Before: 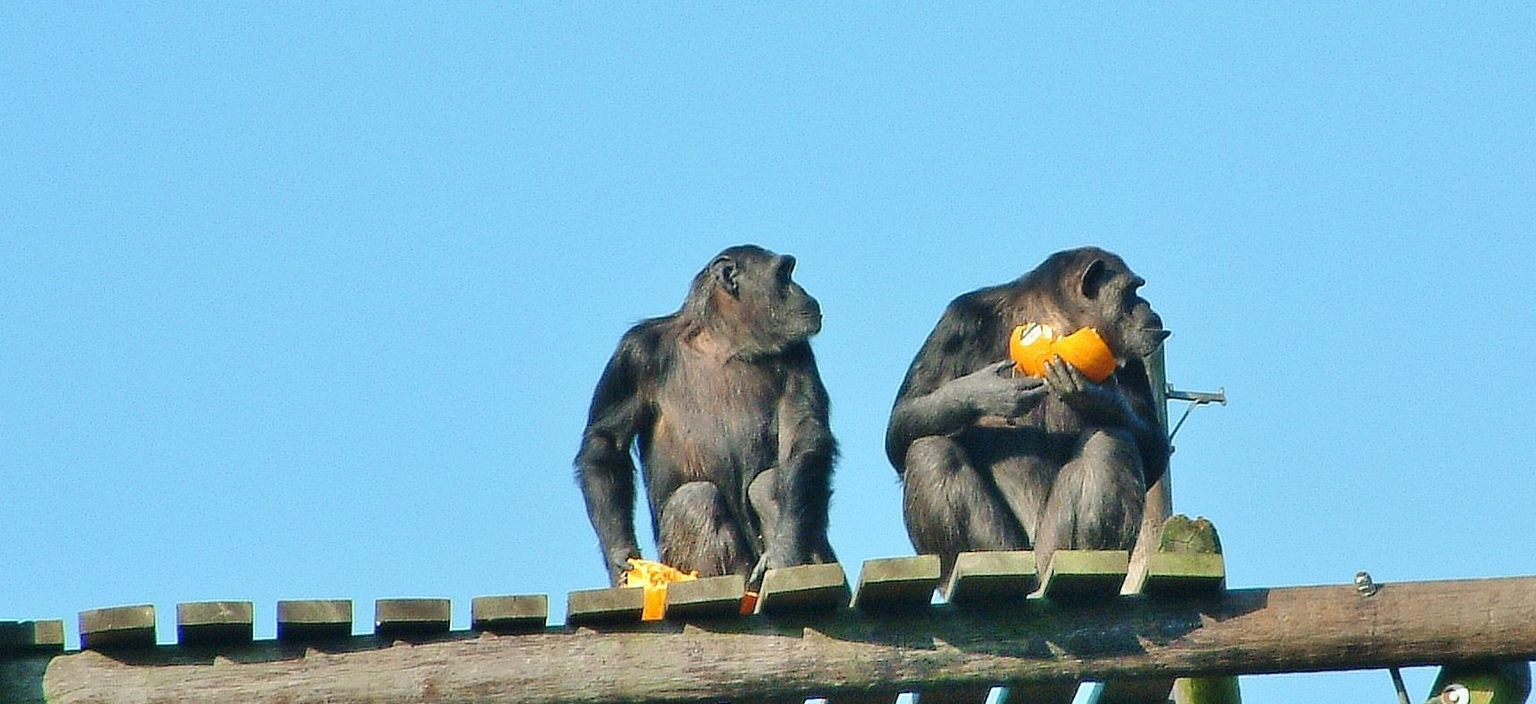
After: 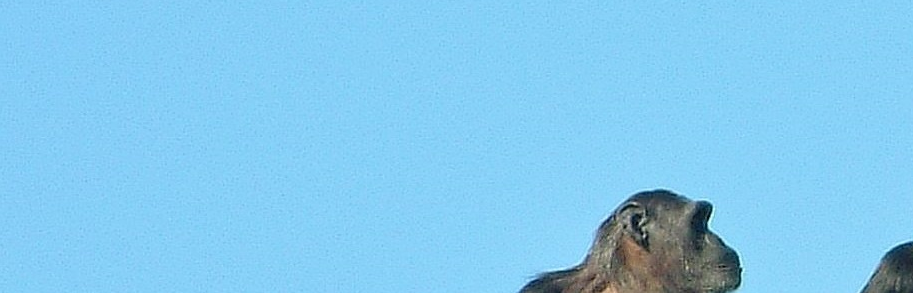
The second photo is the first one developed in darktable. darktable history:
crop: left 10.349%, top 10.68%, right 36.443%, bottom 52.027%
tone equalizer: on, module defaults
